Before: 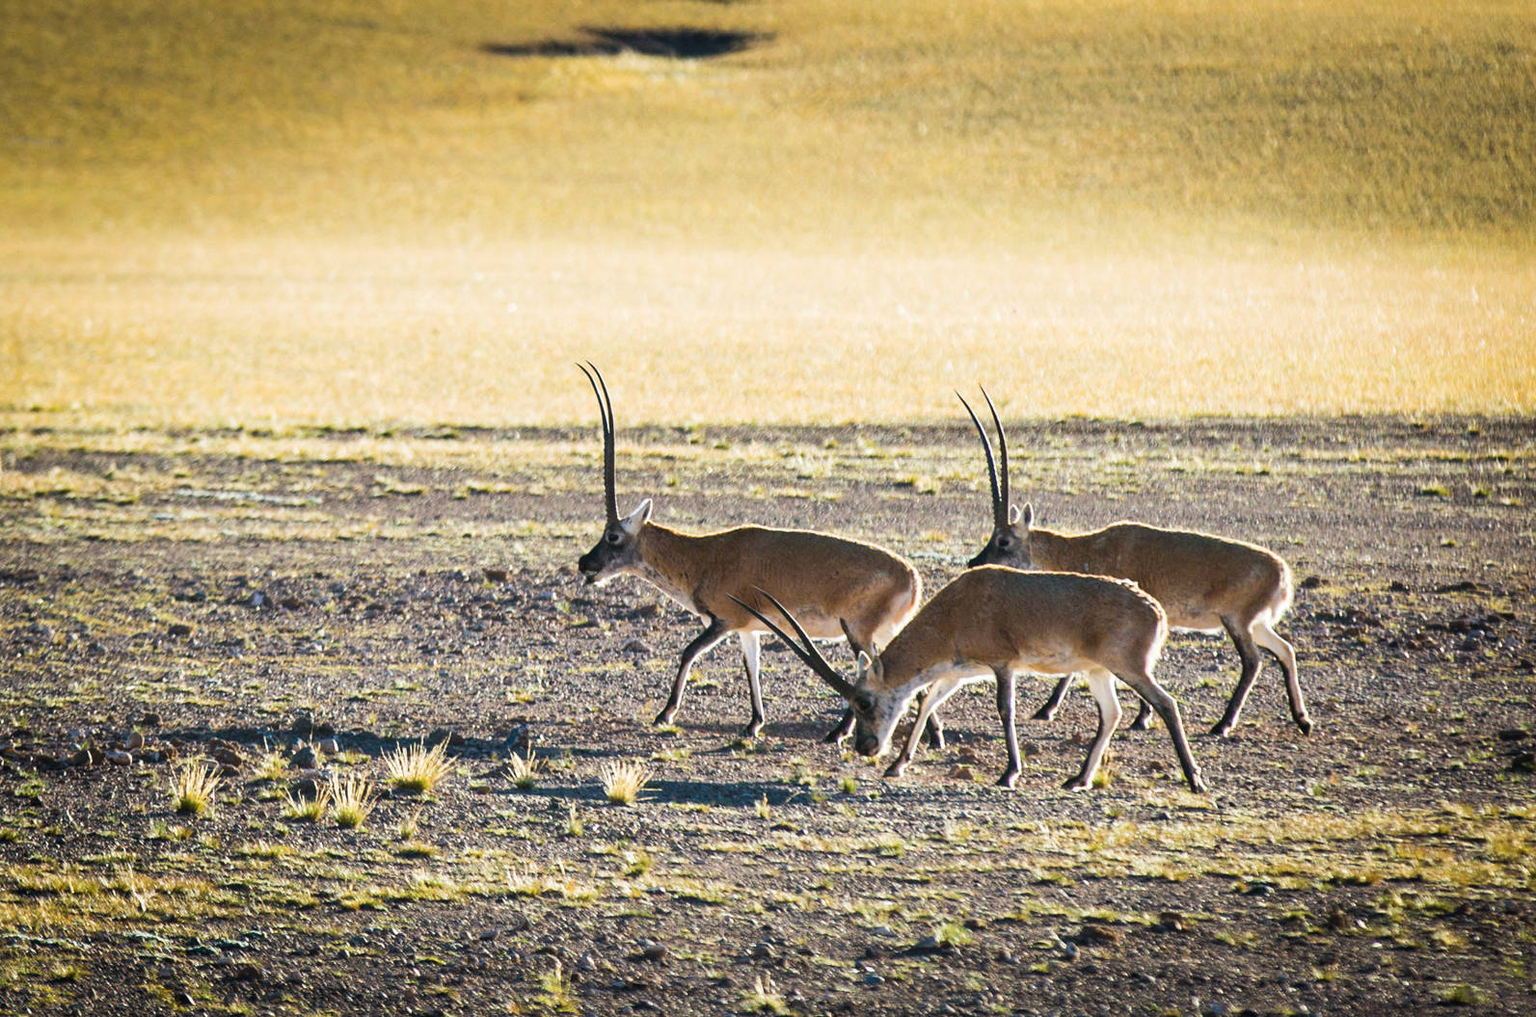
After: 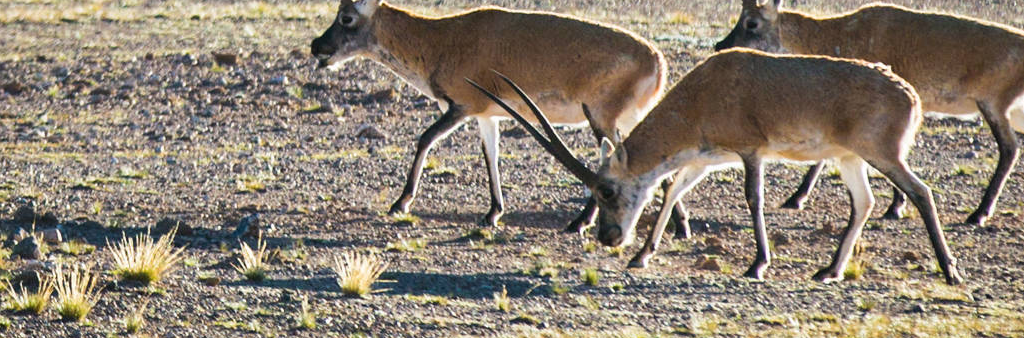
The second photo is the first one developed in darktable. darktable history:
crop: left 18.194%, top 51.027%, right 17.503%, bottom 16.858%
